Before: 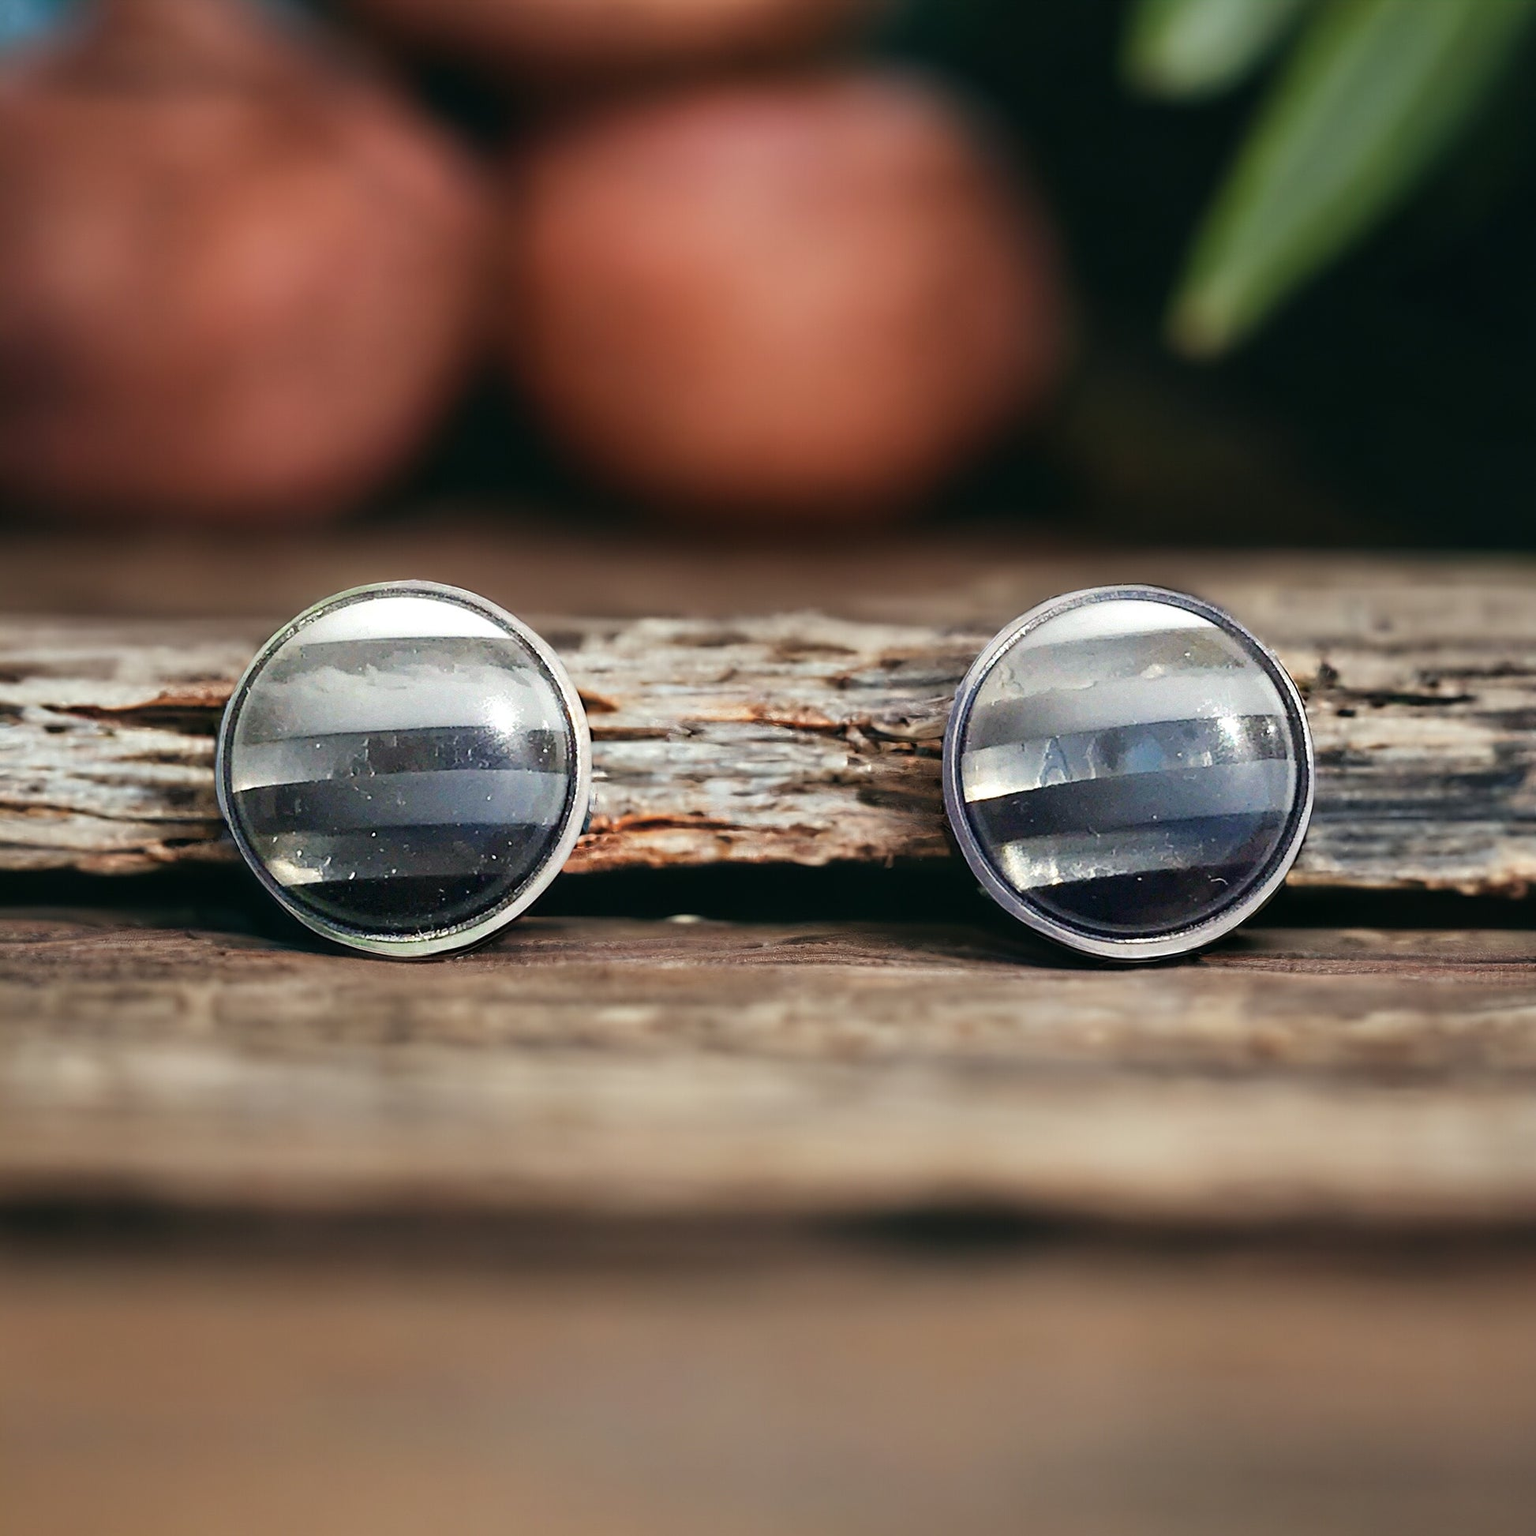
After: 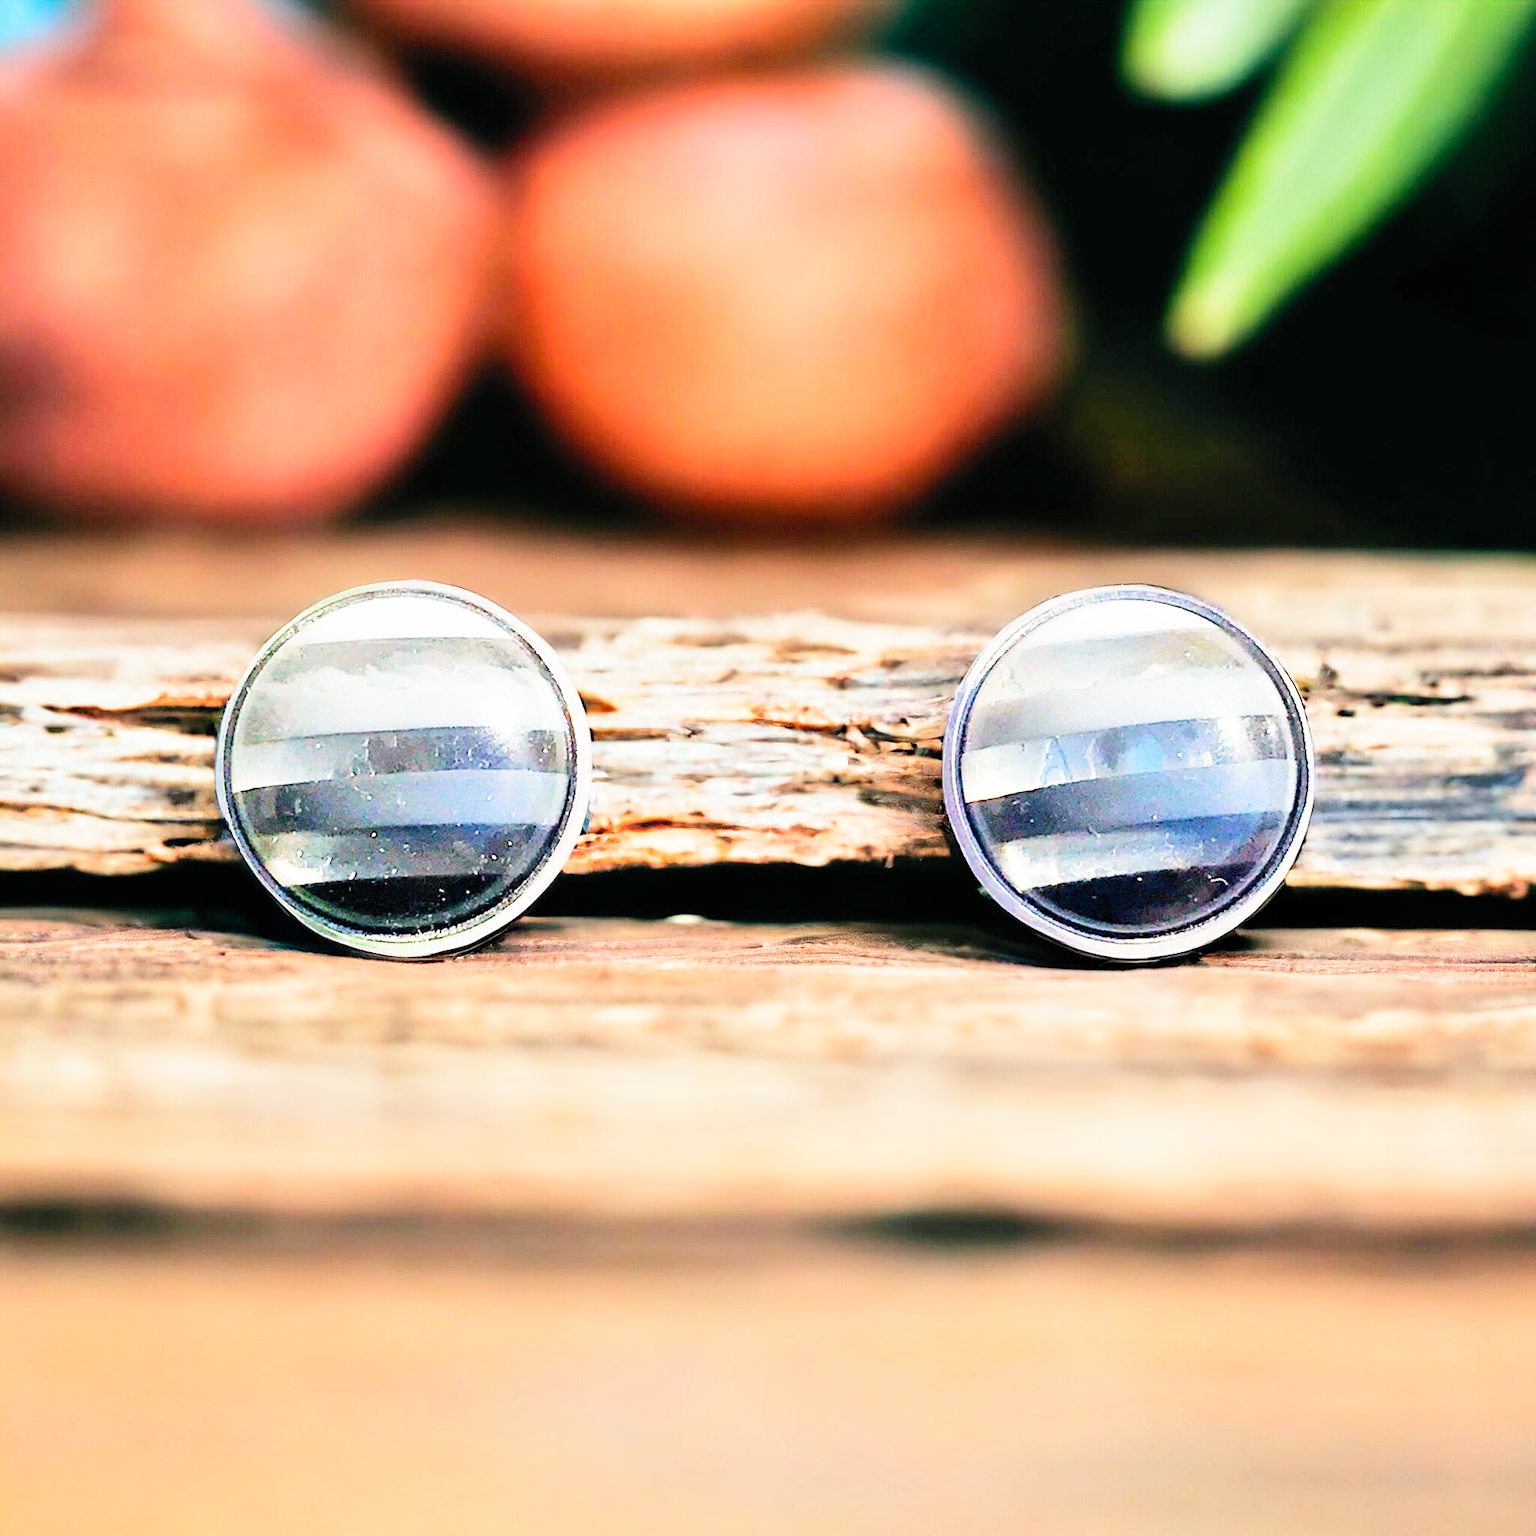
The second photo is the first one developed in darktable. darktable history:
tone equalizer: -7 EV 0.15 EV, -6 EV 0.6 EV, -5 EV 1.15 EV, -4 EV 1.33 EV, -3 EV 1.15 EV, -2 EV 0.6 EV, -1 EV 0.15 EV, mask exposure compensation -0.5 EV
filmic rgb: middle gray luminance 12.74%, black relative exposure -10.13 EV, white relative exposure 3.47 EV, threshold 6 EV, target black luminance 0%, hardness 5.74, latitude 44.69%, contrast 1.221, highlights saturation mix 5%, shadows ↔ highlights balance 26.78%, add noise in highlights 0, preserve chrominance no, color science v3 (2019), use custom middle-gray values true, iterations of high-quality reconstruction 0, contrast in highlights soft, enable highlight reconstruction true
contrast brightness saturation: contrast 0.24, brightness 0.26, saturation 0.39
